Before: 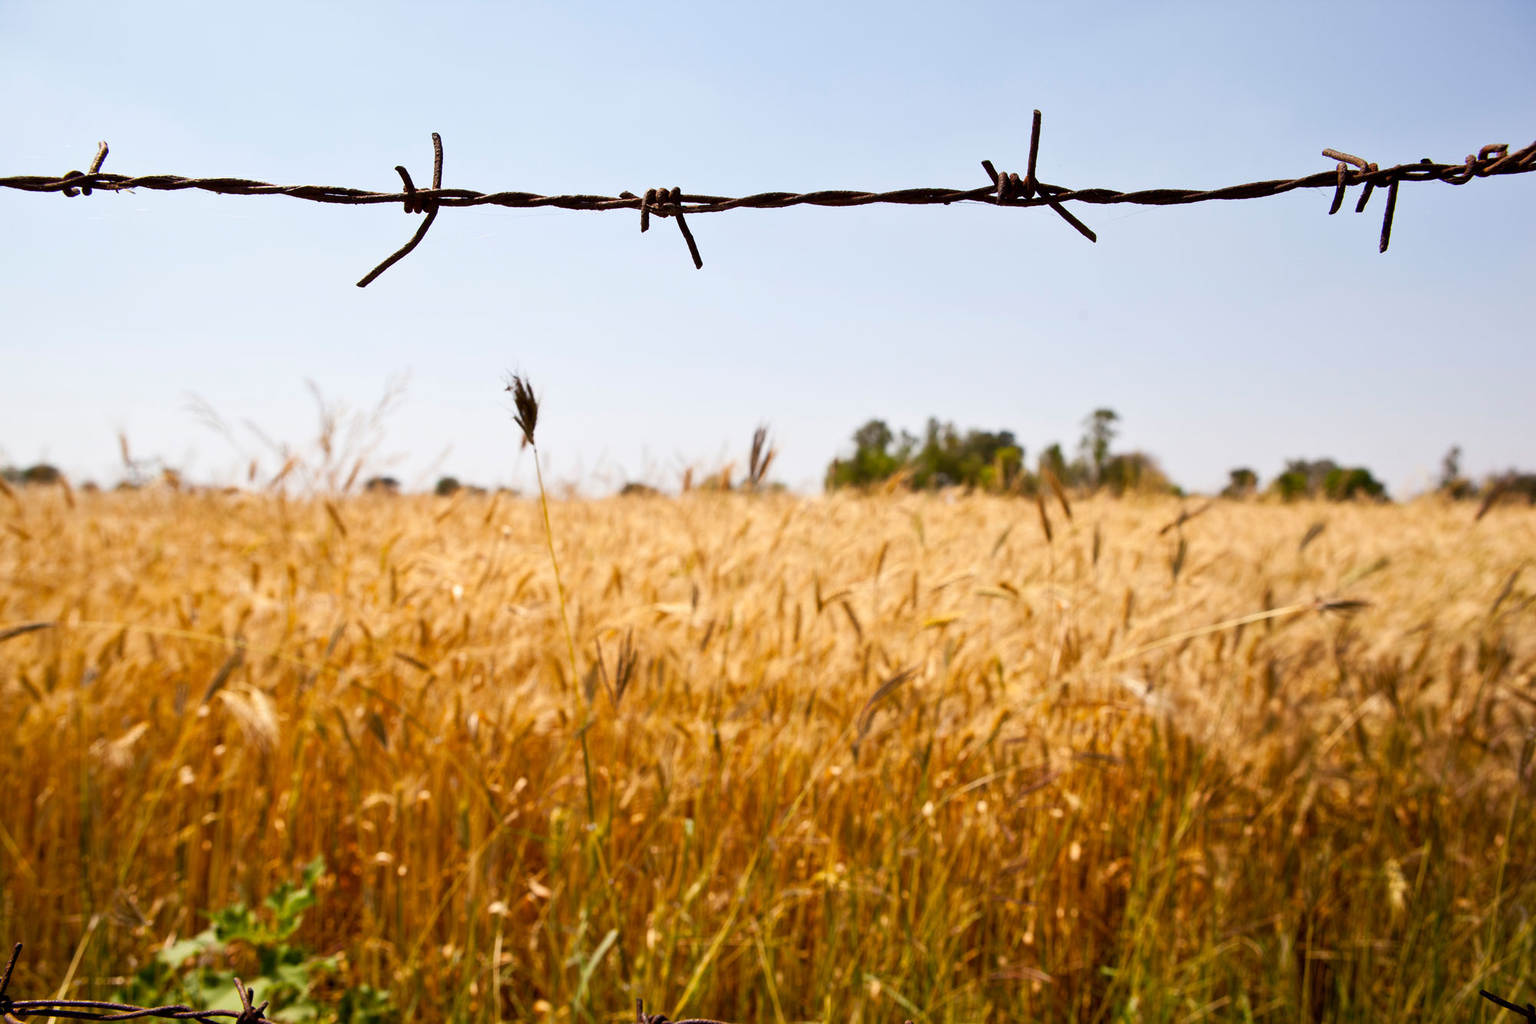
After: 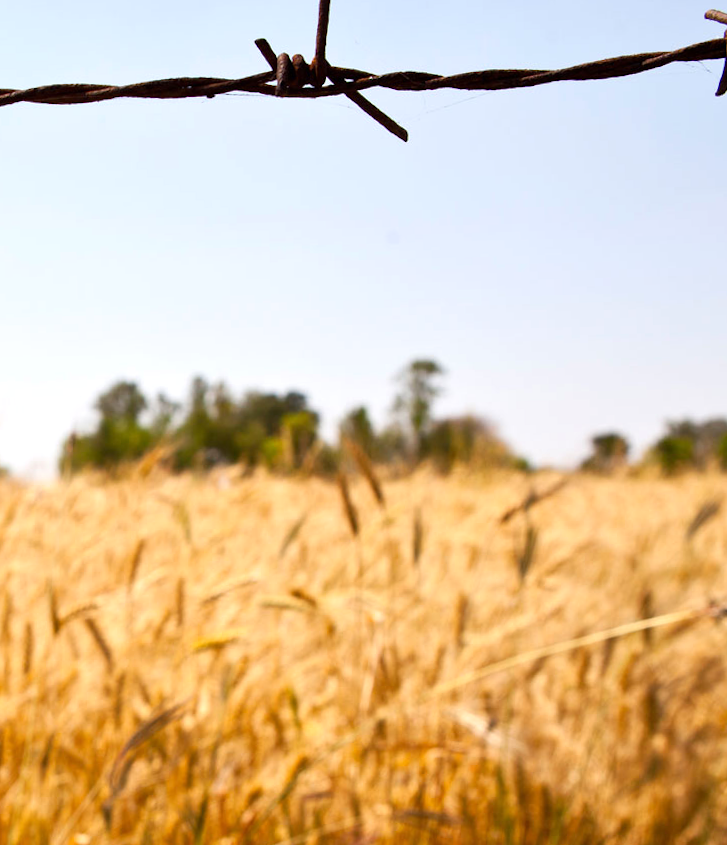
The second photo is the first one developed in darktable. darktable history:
crop and rotate: left 49.936%, top 10.094%, right 13.136%, bottom 24.256%
exposure: exposure 0.258 EV, compensate highlight preservation false
rotate and perspective: rotation -1.32°, lens shift (horizontal) -0.031, crop left 0.015, crop right 0.985, crop top 0.047, crop bottom 0.982
